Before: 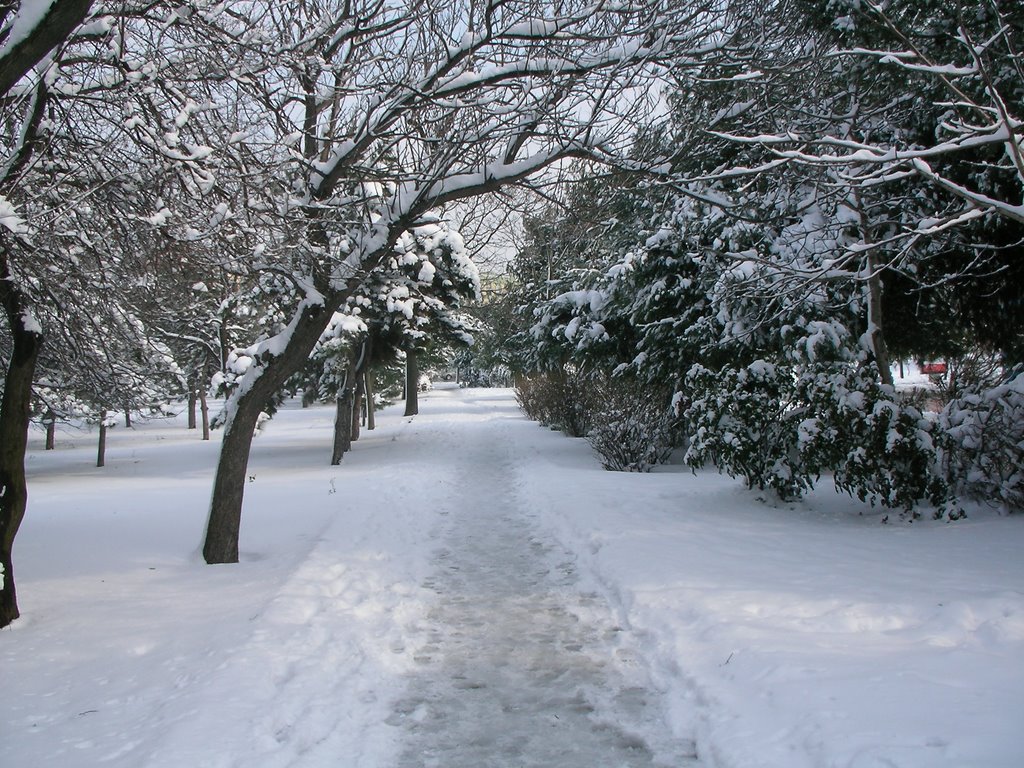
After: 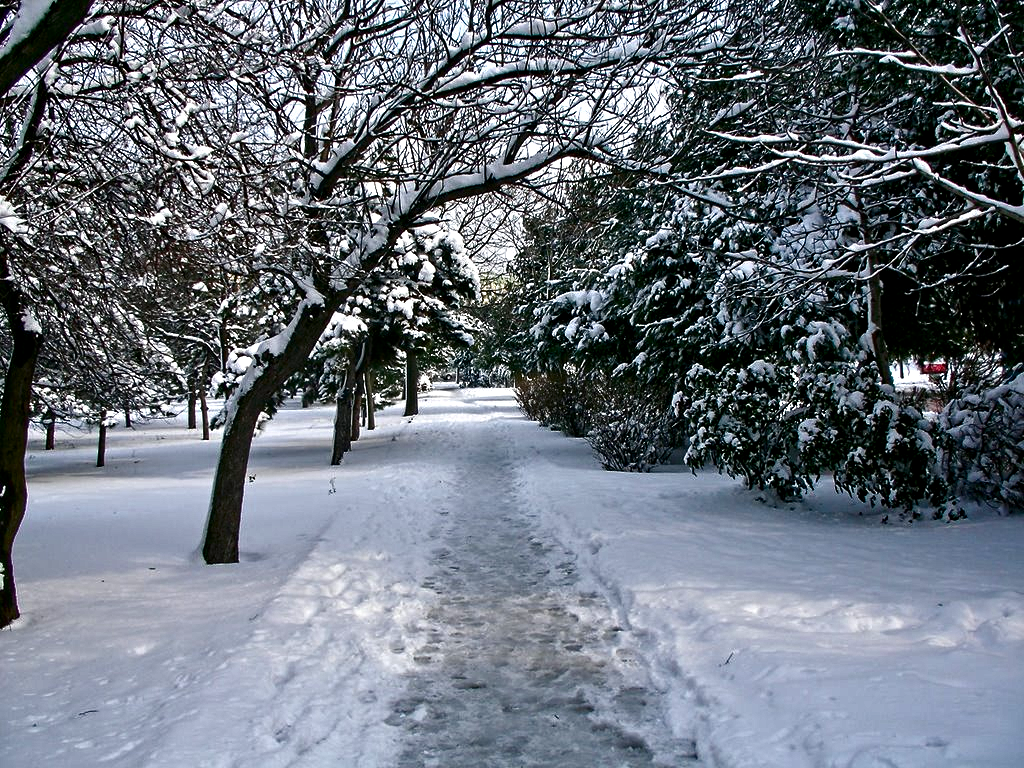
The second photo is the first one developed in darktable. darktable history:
contrast equalizer: octaves 7, y [[0.5, 0.542, 0.583, 0.625, 0.667, 0.708], [0.5 ×6], [0.5 ×6], [0 ×6], [0 ×6]]
contrast brightness saturation: brightness -0.25, saturation 0.2
shadows and highlights: radius 337.17, shadows 29.01, soften with gaussian
color balance rgb: linear chroma grading › shadows 32%, linear chroma grading › global chroma -2%, linear chroma grading › mid-tones 4%, perceptual saturation grading › global saturation -2%, perceptual saturation grading › highlights -8%, perceptual saturation grading › mid-tones 8%, perceptual saturation grading › shadows 4%, perceptual brilliance grading › highlights 8%, perceptual brilliance grading › mid-tones 4%, perceptual brilliance grading › shadows 2%, global vibrance 16%, saturation formula JzAzBz (2021)
